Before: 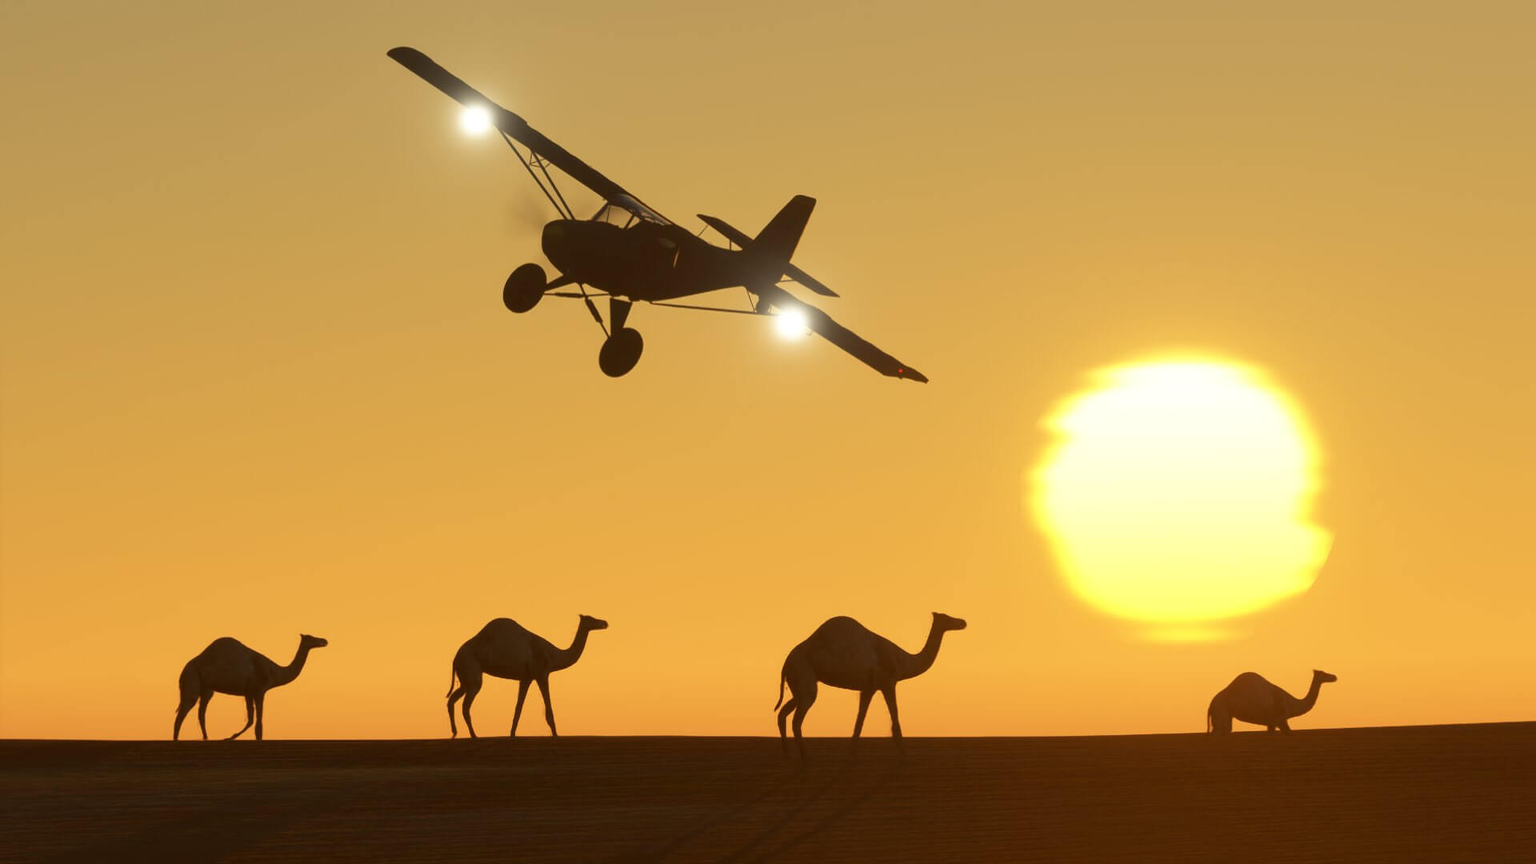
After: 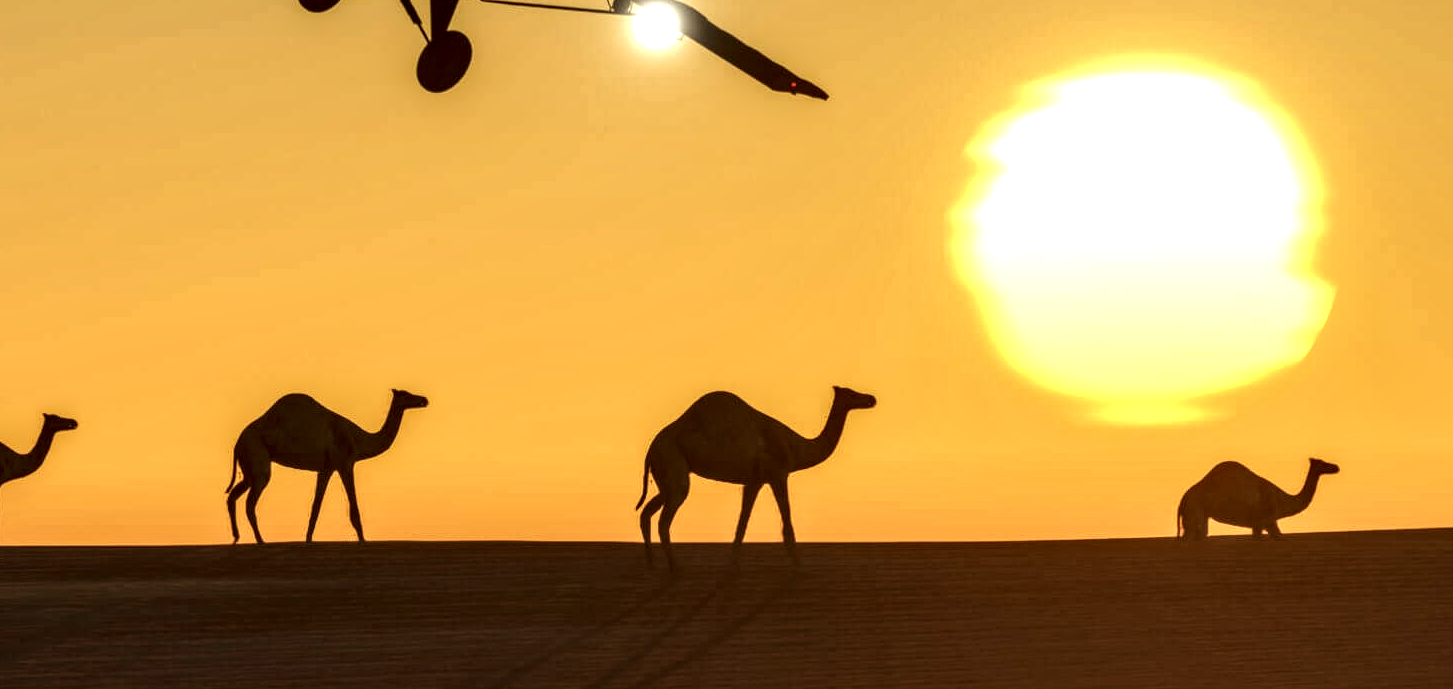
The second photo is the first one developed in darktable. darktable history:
local contrast: highlights 19%, detail 186%
crop and rotate: left 17.299%, top 35.115%, right 7.015%, bottom 1.024%
tone equalizer: -8 EV -0.417 EV, -7 EV -0.389 EV, -6 EV -0.333 EV, -5 EV -0.222 EV, -3 EV 0.222 EV, -2 EV 0.333 EV, -1 EV 0.389 EV, +0 EV 0.417 EV, edges refinement/feathering 500, mask exposure compensation -1.57 EV, preserve details no
